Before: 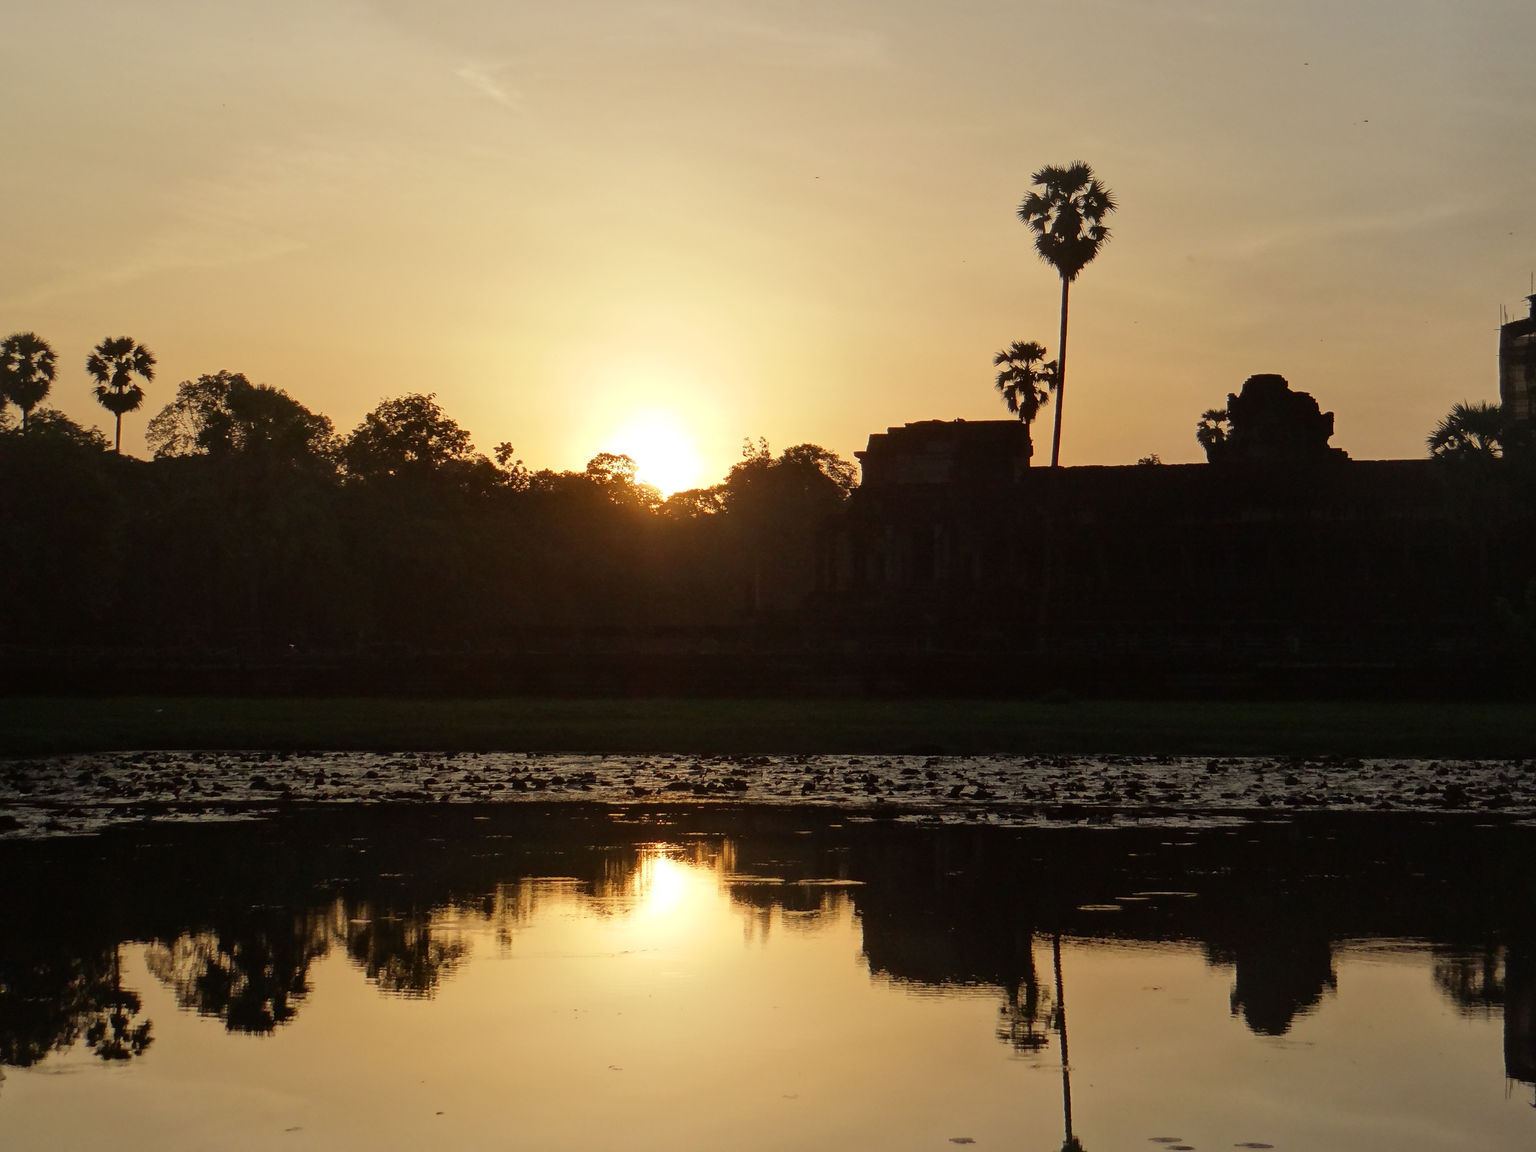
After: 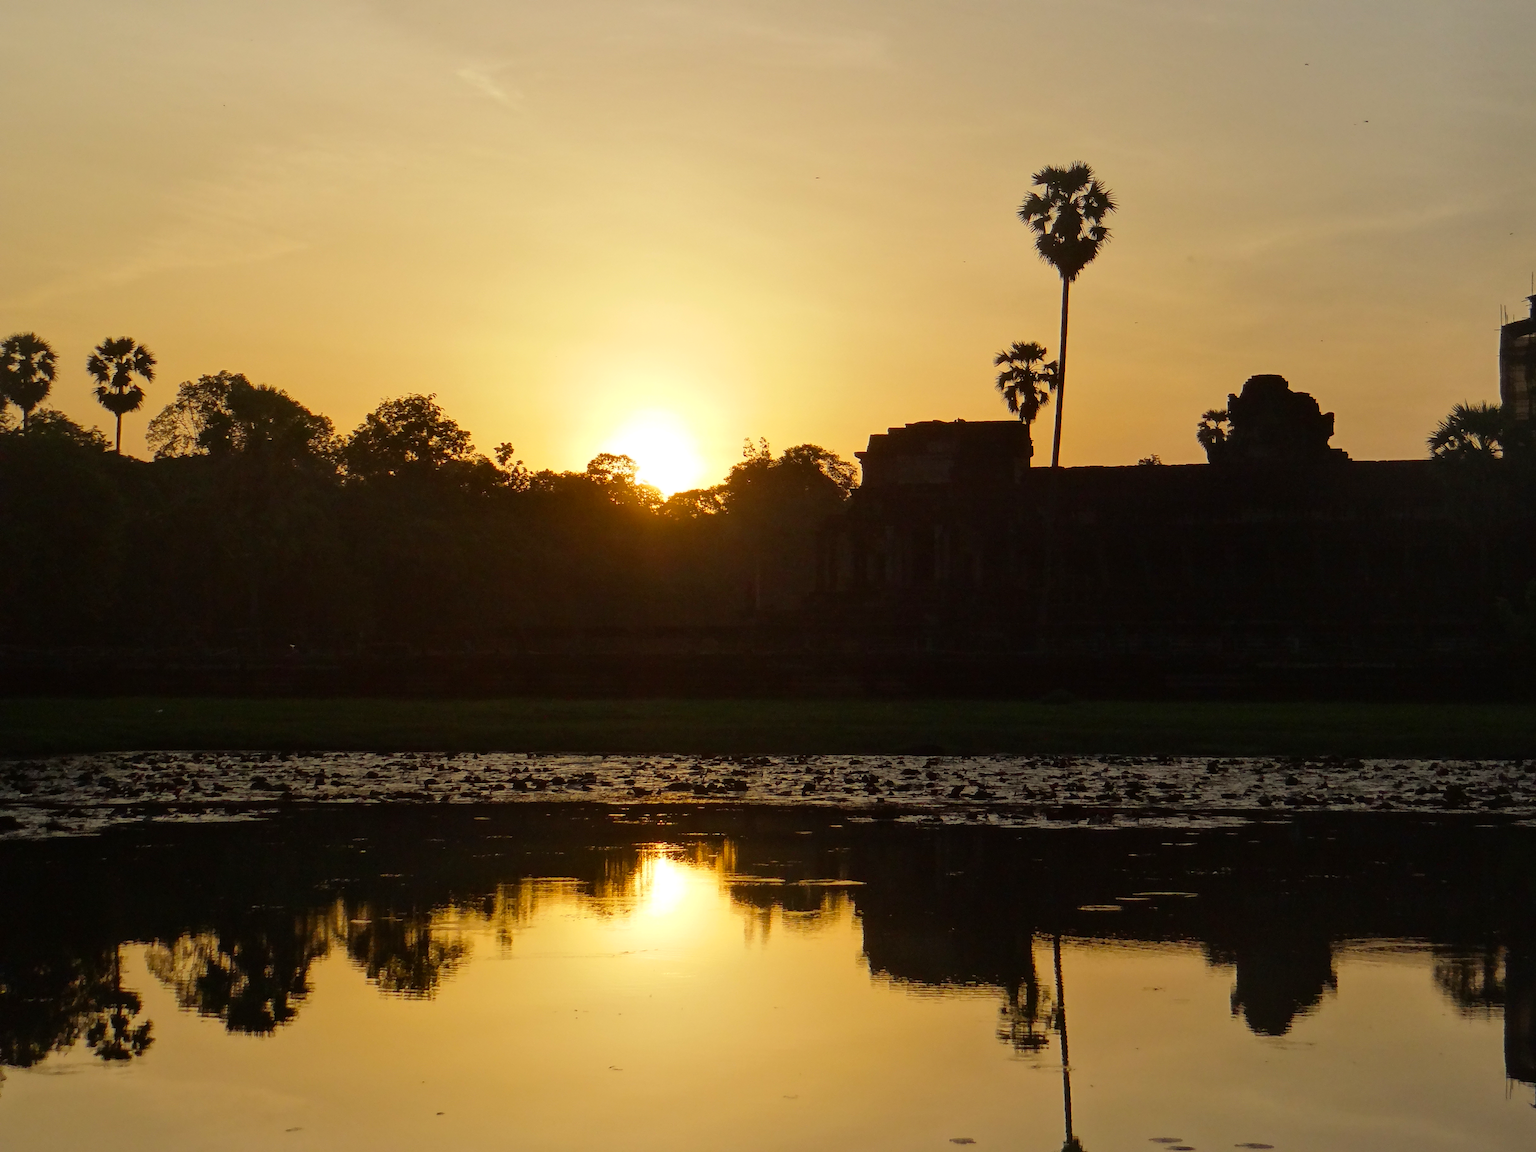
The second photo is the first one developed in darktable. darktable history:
color balance rgb: power › hue 315.14°, linear chroma grading › global chroma 0.376%, perceptual saturation grading › global saturation 18.602%, global vibrance 20%
